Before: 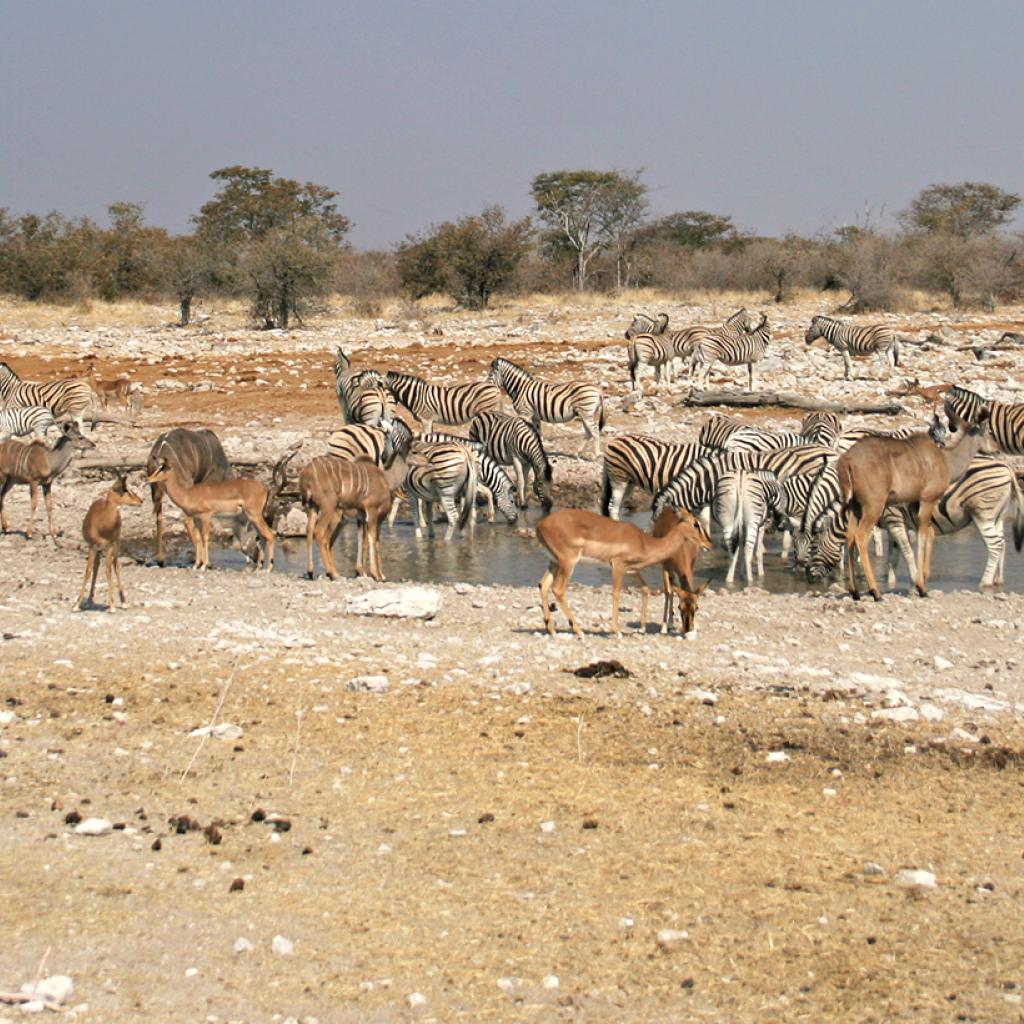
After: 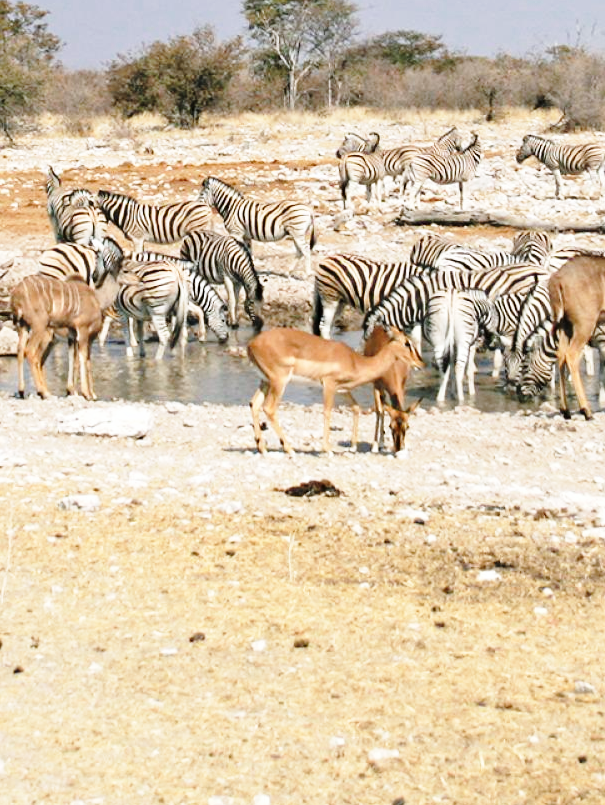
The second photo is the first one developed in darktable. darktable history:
white balance: red 0.983, blue 1.036
color zones: curves: ch0 [(0, 0.5) (0.143, 0.5) (0.286, 0.5) (0.429, 0.495) (0.571, 0.437) (0.714, 0.44) (0.857, 0.496) (1, 0.5)]
crop and rotate: left 28.256%, top 17.734%, right 12.656%, bottom 3.573%
base curve: curves: ch0 [(0, 0) (0.028, 0.03) (0.121, 0.232) (0.46, 0.748) (0.859, 0.968) (1, 1)], preserve colors none
